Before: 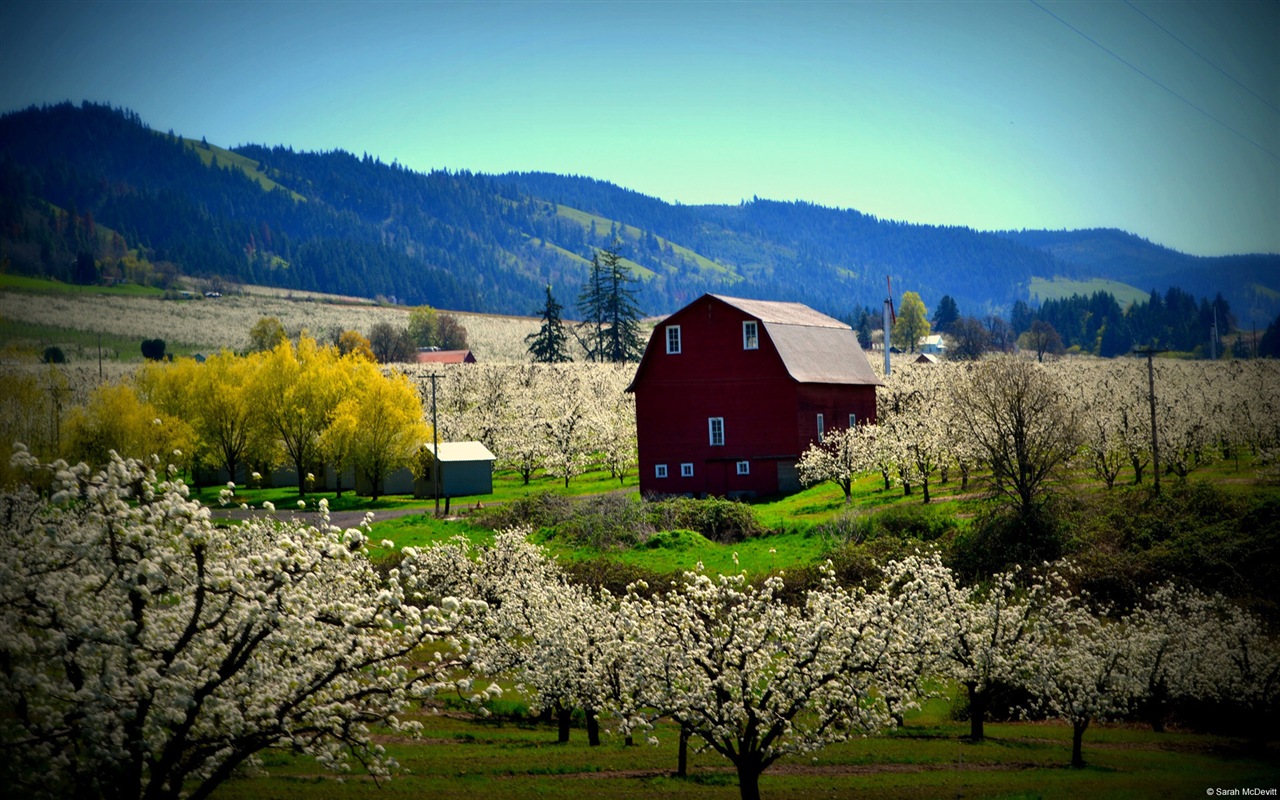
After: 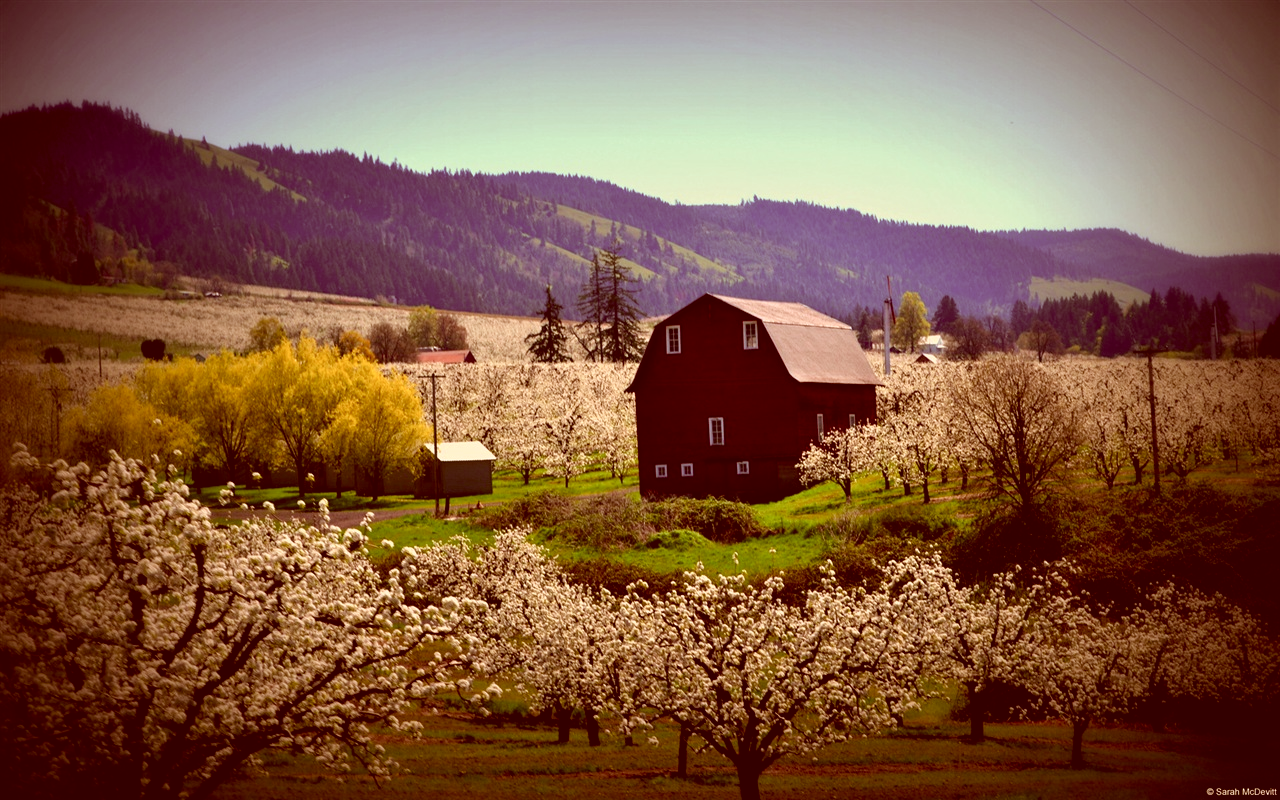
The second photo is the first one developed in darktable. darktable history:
white balance: emerald 1
color correction: highlights a* 9.03, highlights b* 8.71, shadows a* 40, shadows b* 40, saturation 0.8
